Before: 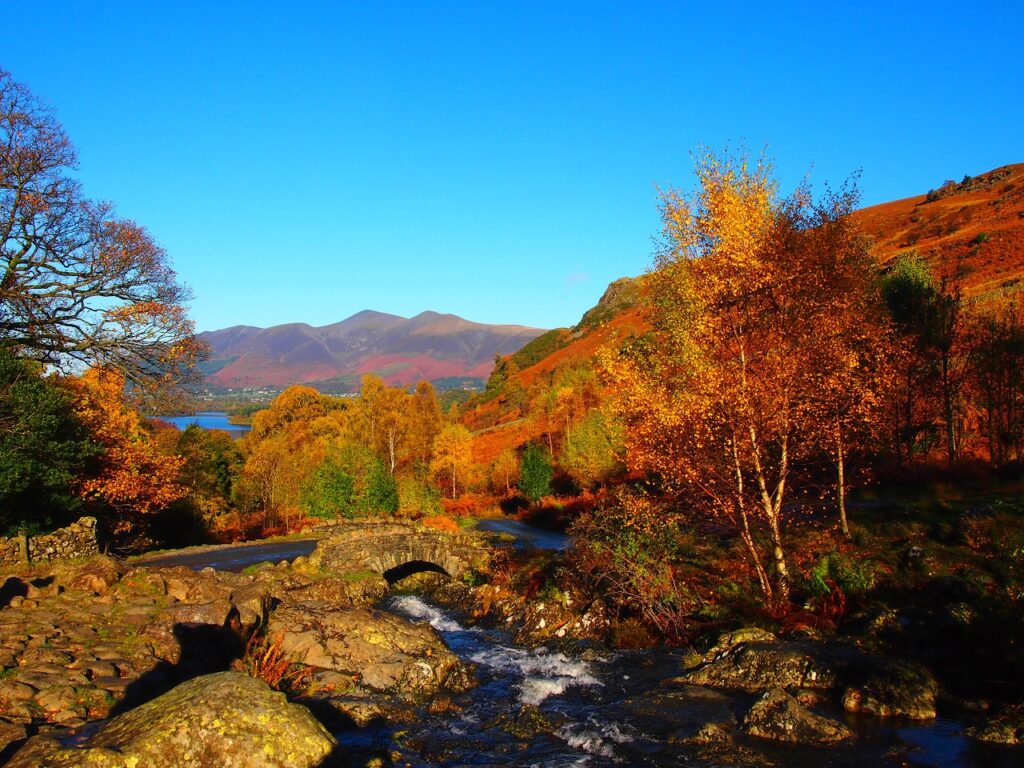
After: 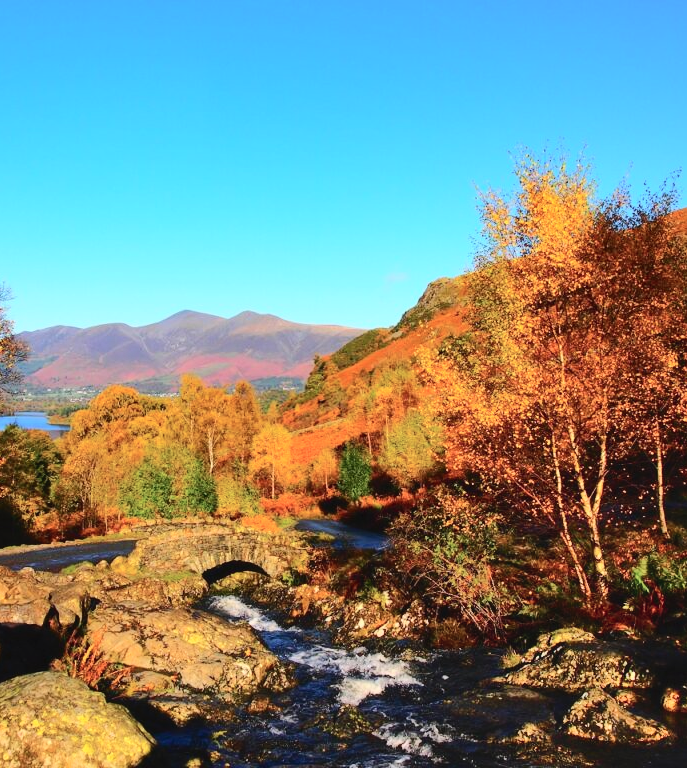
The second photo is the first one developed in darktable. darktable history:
shadows and highlights: shadows 47.14, highlights -42.26, soften with gaussian
crop and rotate: left 17.715%, right 15.136%
tone curve: curves: ch0 [(0, 0.026) (0.146, 0.158) (0.272, 0.34) (0.453, 0.627) (0.687, 0.829) (1, 1)], color space Lab, independent channels, preserve colors none
